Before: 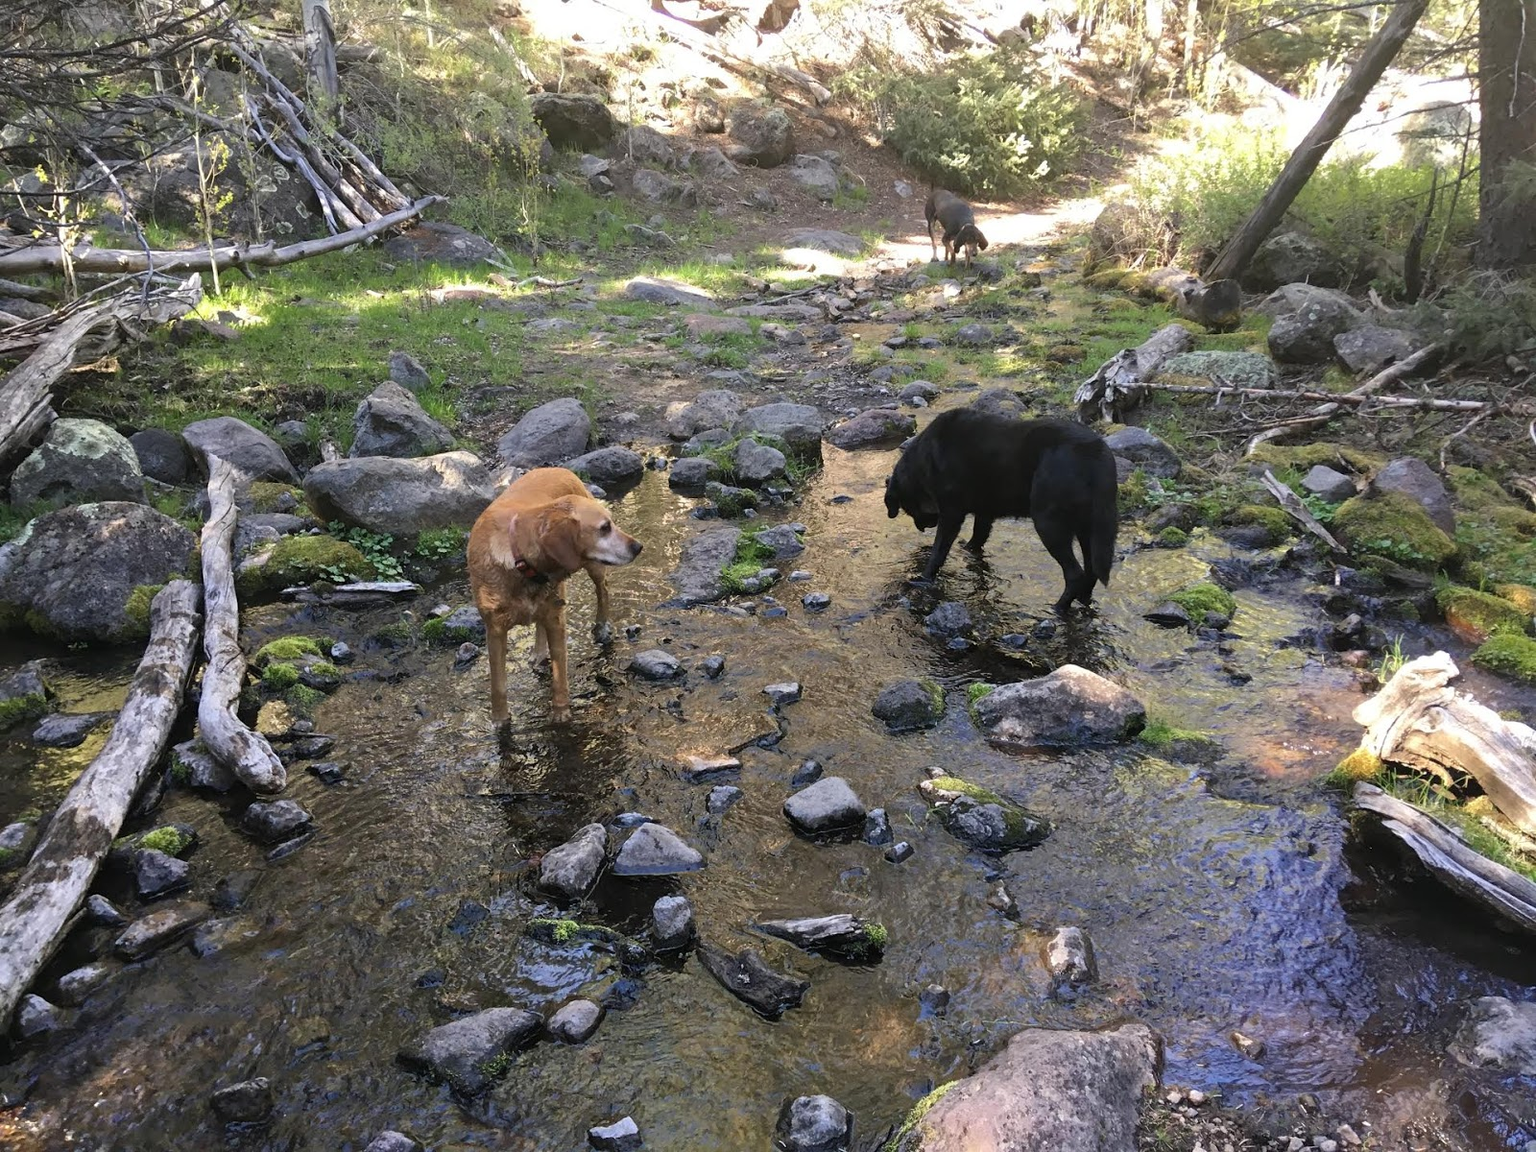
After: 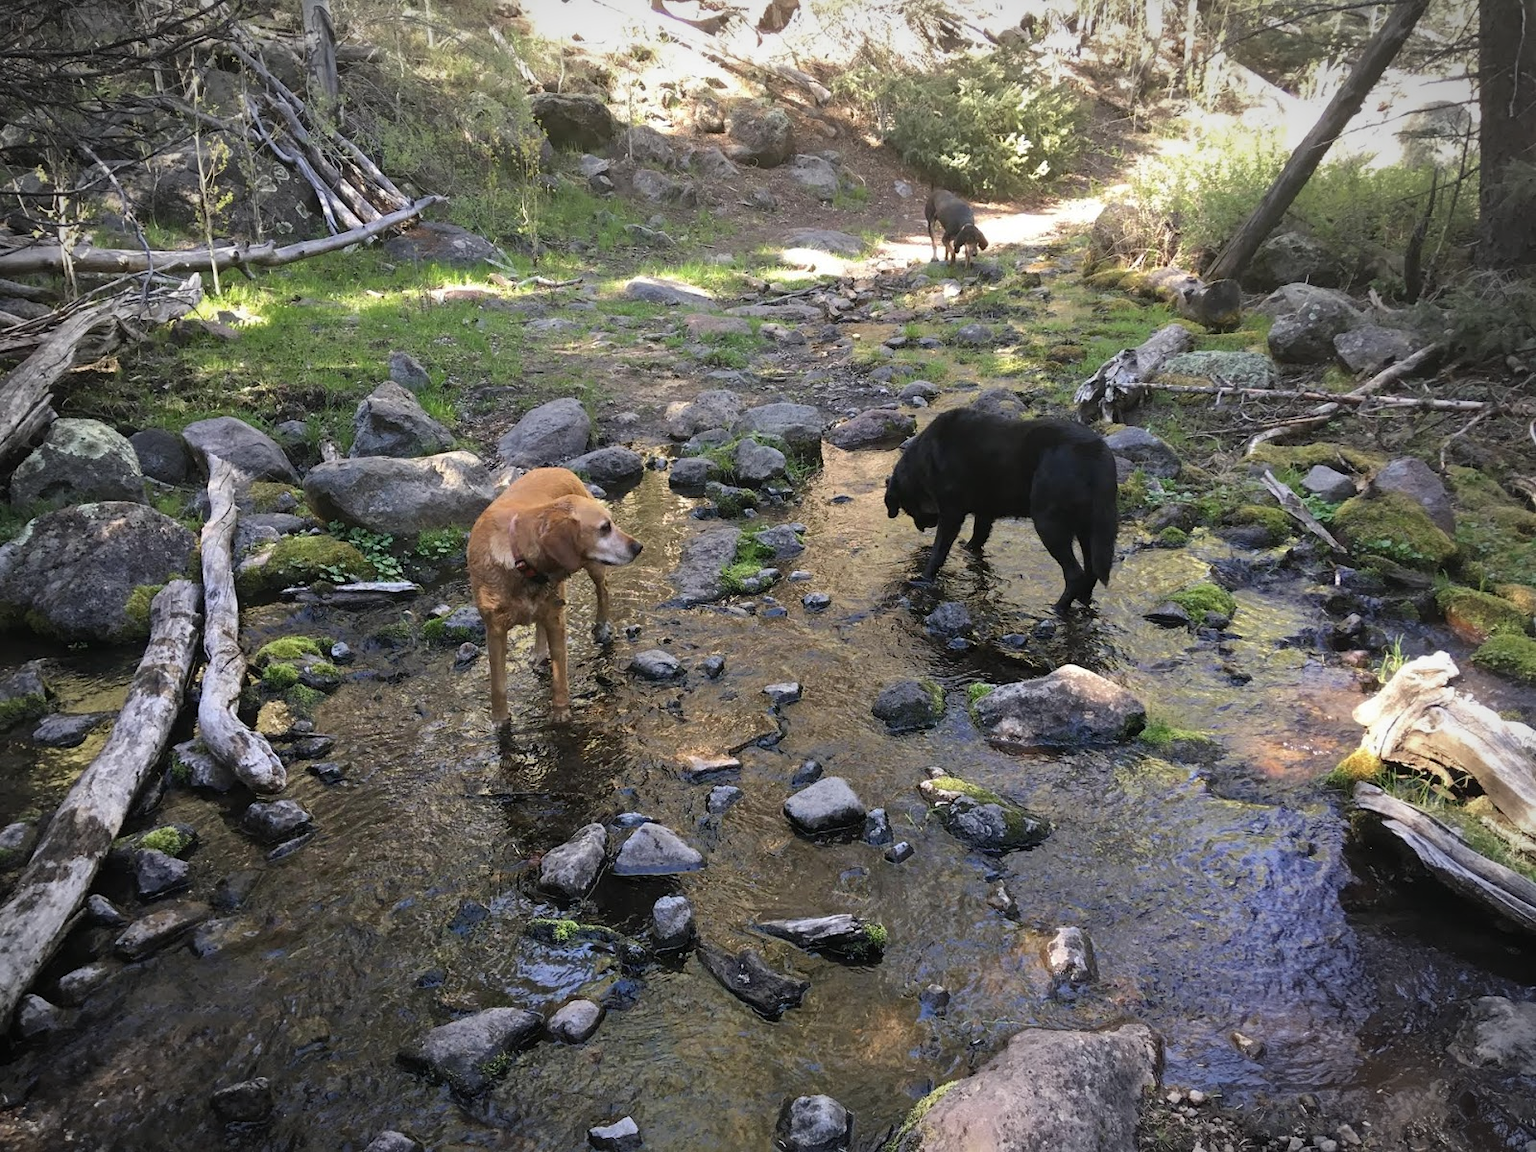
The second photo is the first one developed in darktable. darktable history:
vignetting: brightness -0.575, automatic ratio true
exposure: compensate highlight preservation false
